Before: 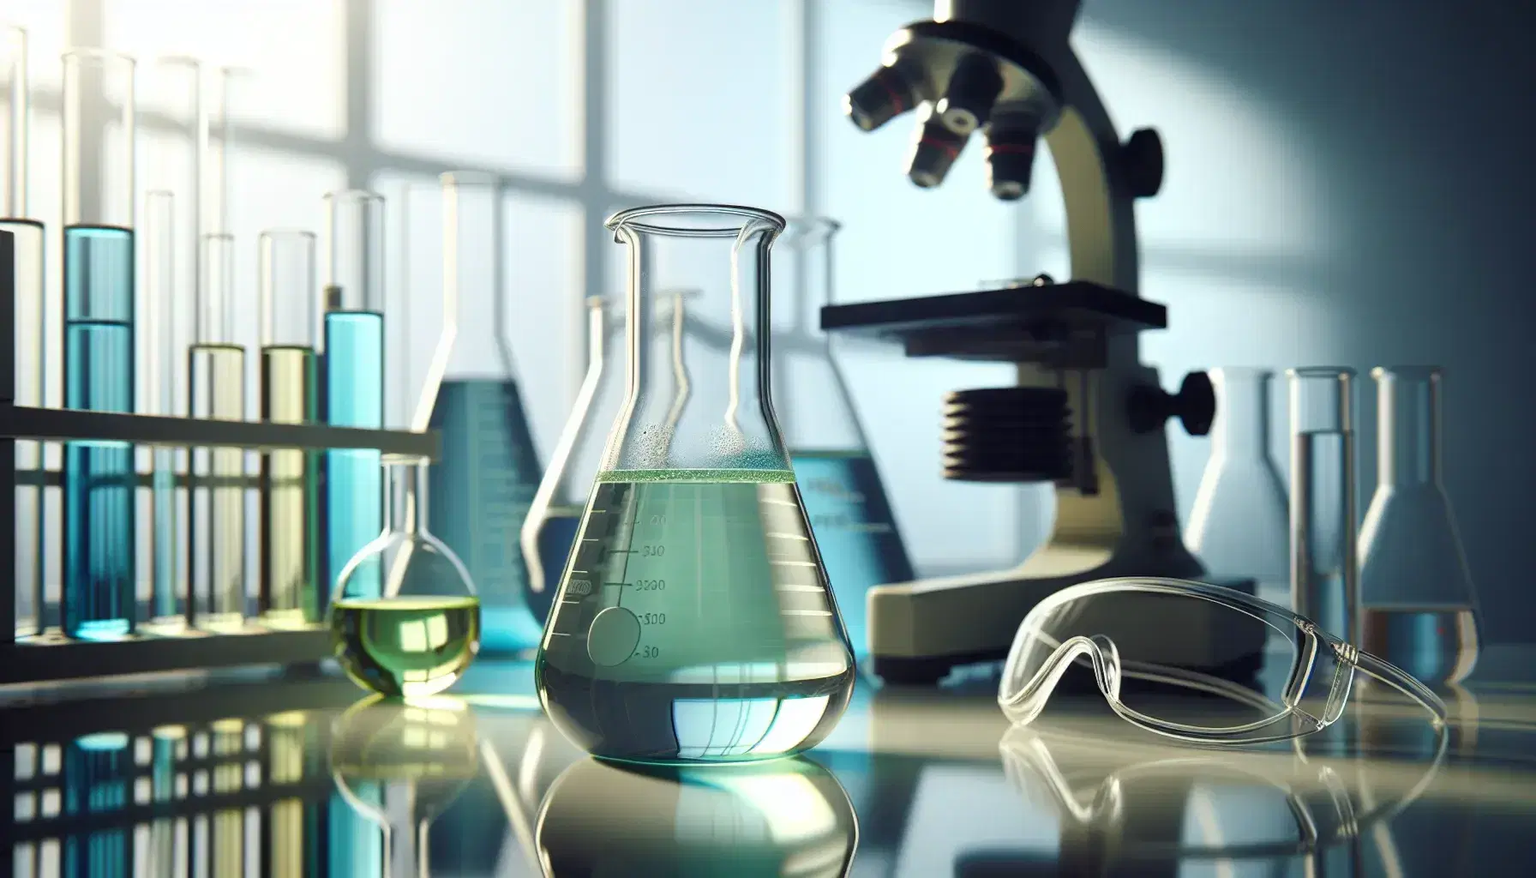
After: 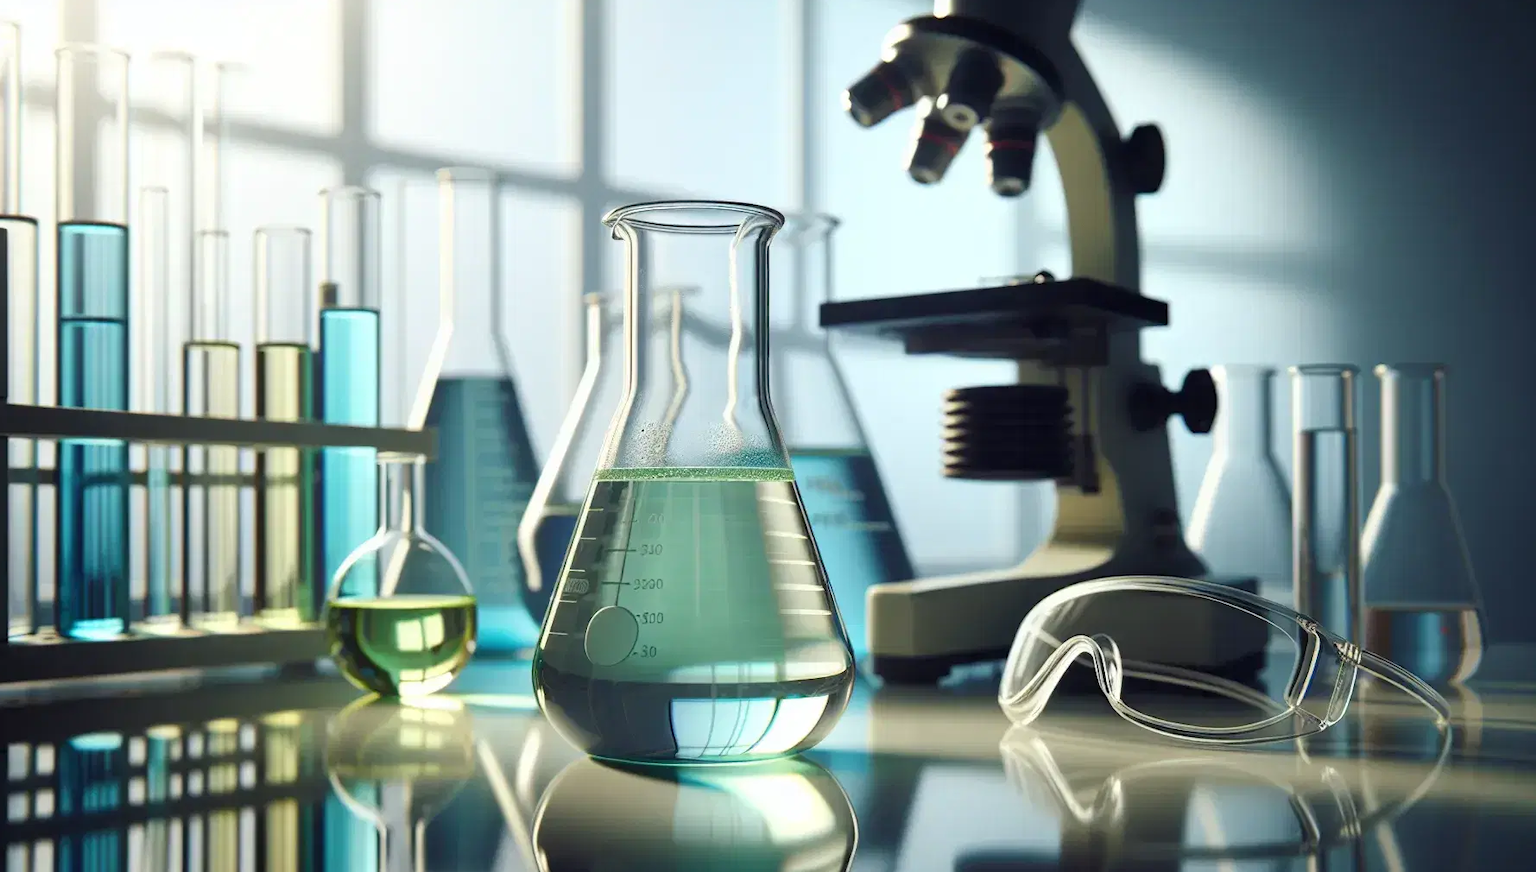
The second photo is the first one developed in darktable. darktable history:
crop: left 0.471%, top 0.654%, right 0.245%, bottom 0.685%
